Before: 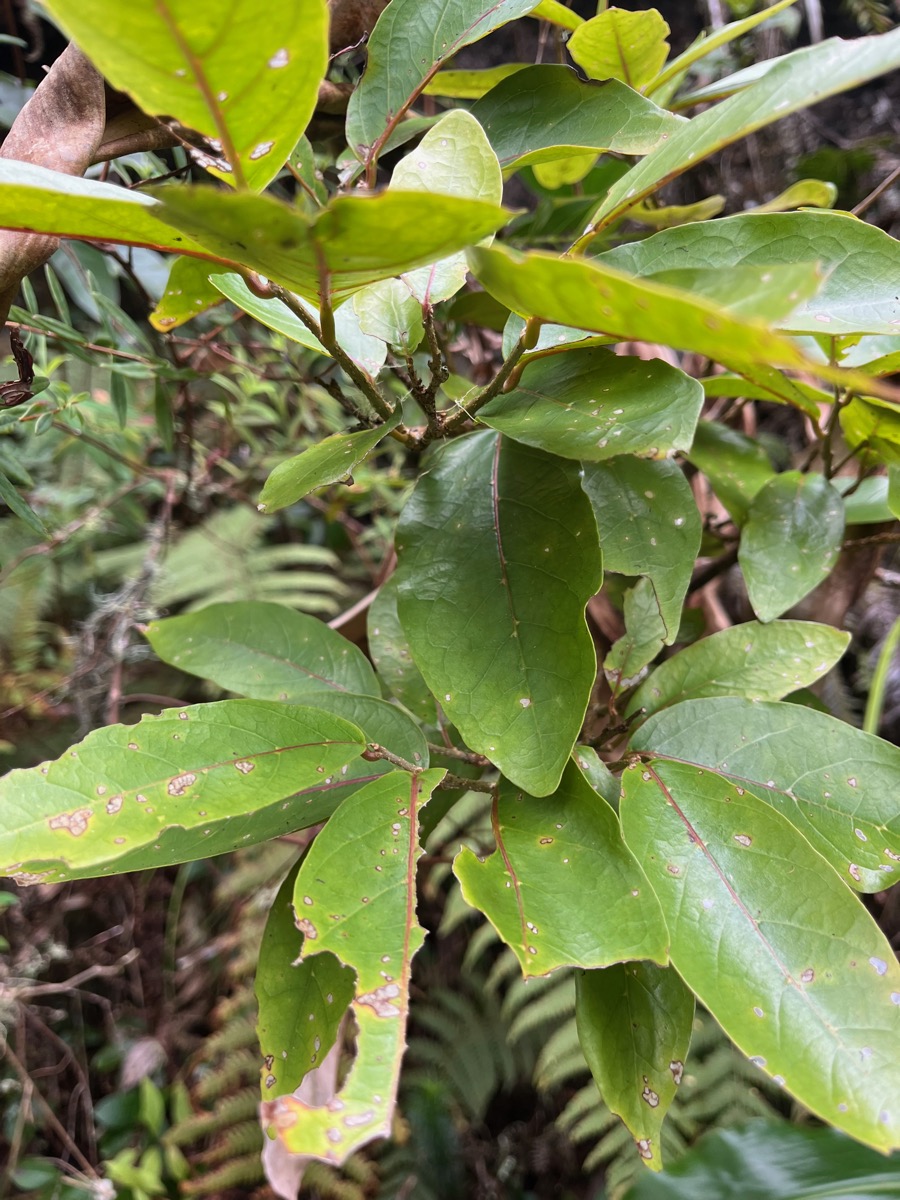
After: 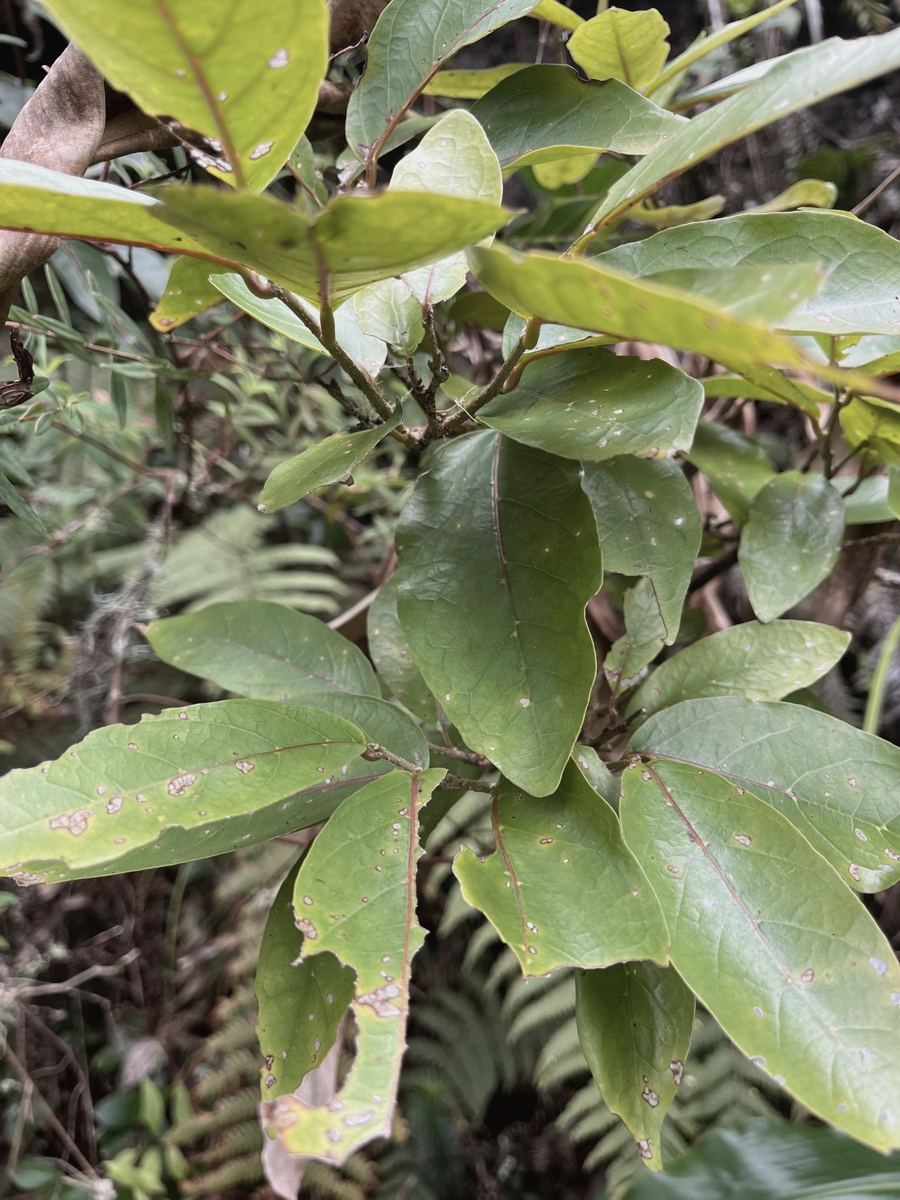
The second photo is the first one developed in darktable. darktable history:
contrast brightness saturation: contrast -0.052, saturation -0.399
